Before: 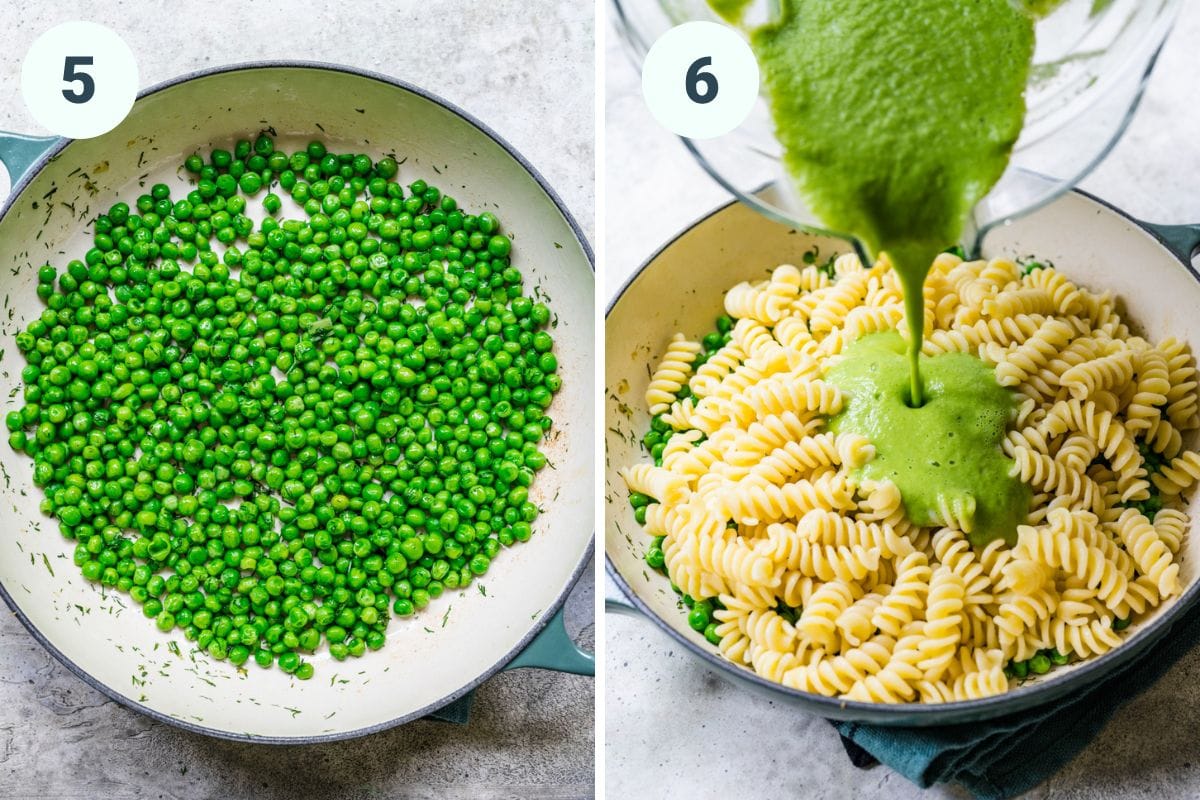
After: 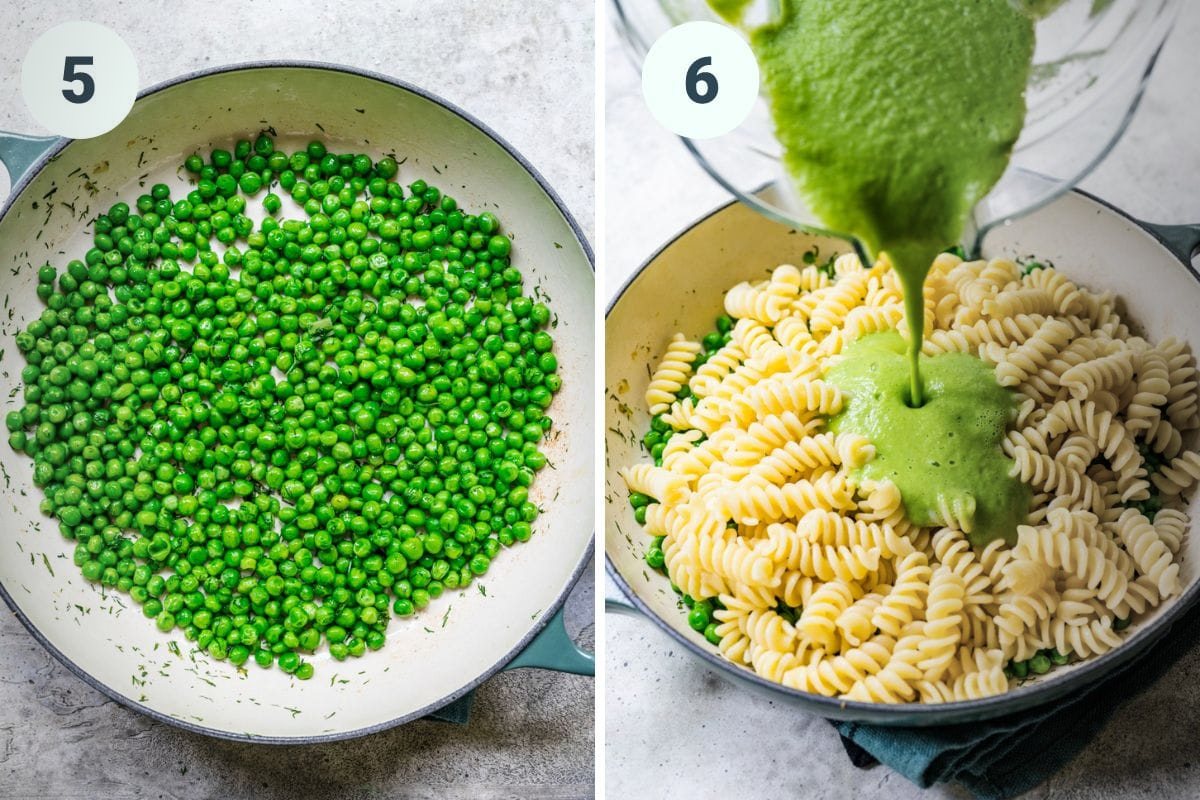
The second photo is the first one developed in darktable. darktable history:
vignetting: fall-off start 96.77%, fall-off radius 100.77%, center (-0.122, -0.001), width/height ratio 0.611
